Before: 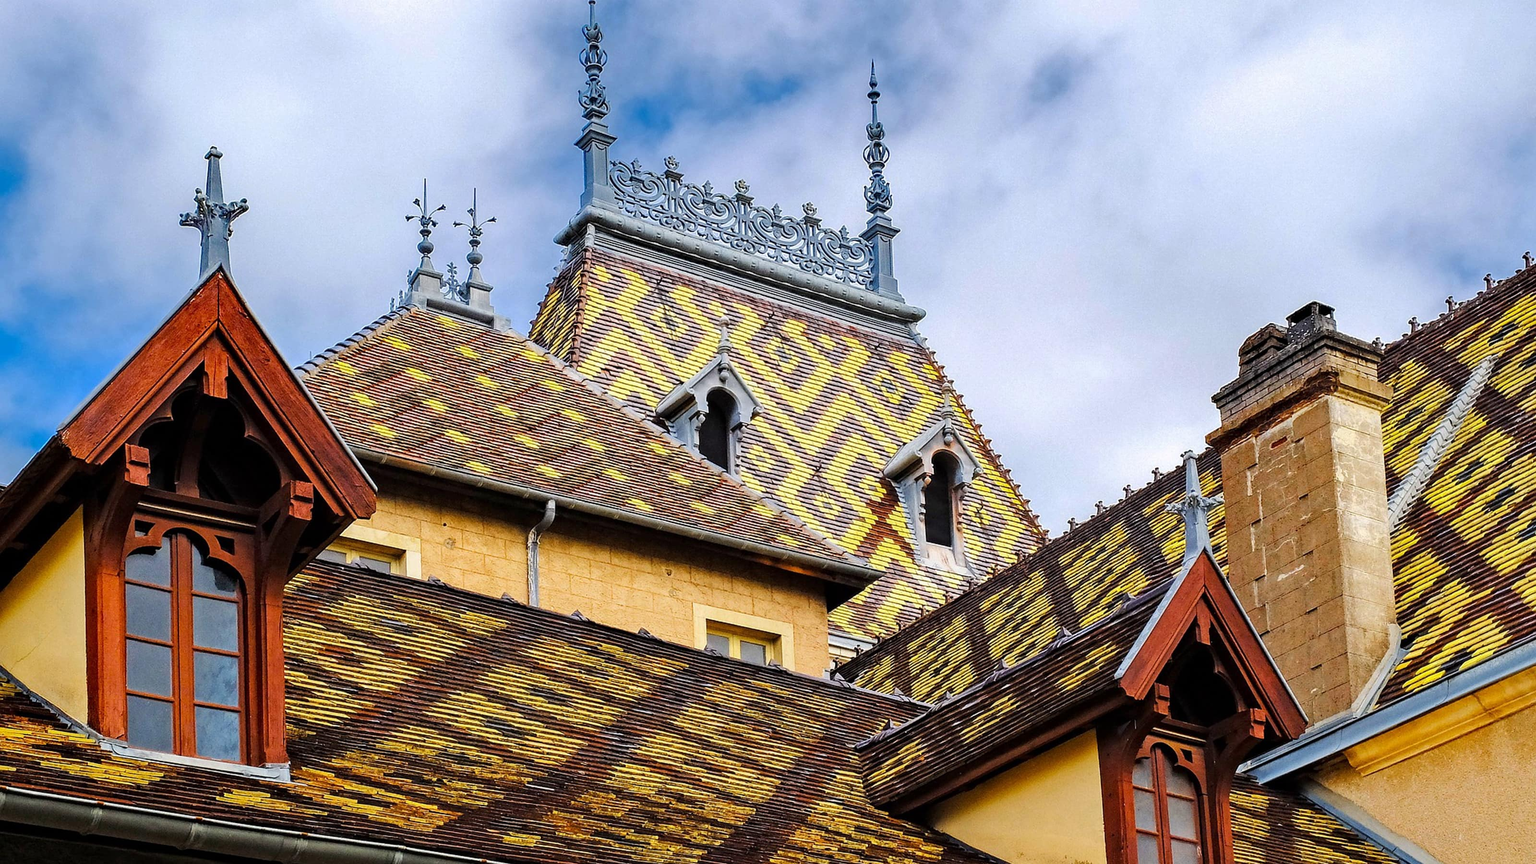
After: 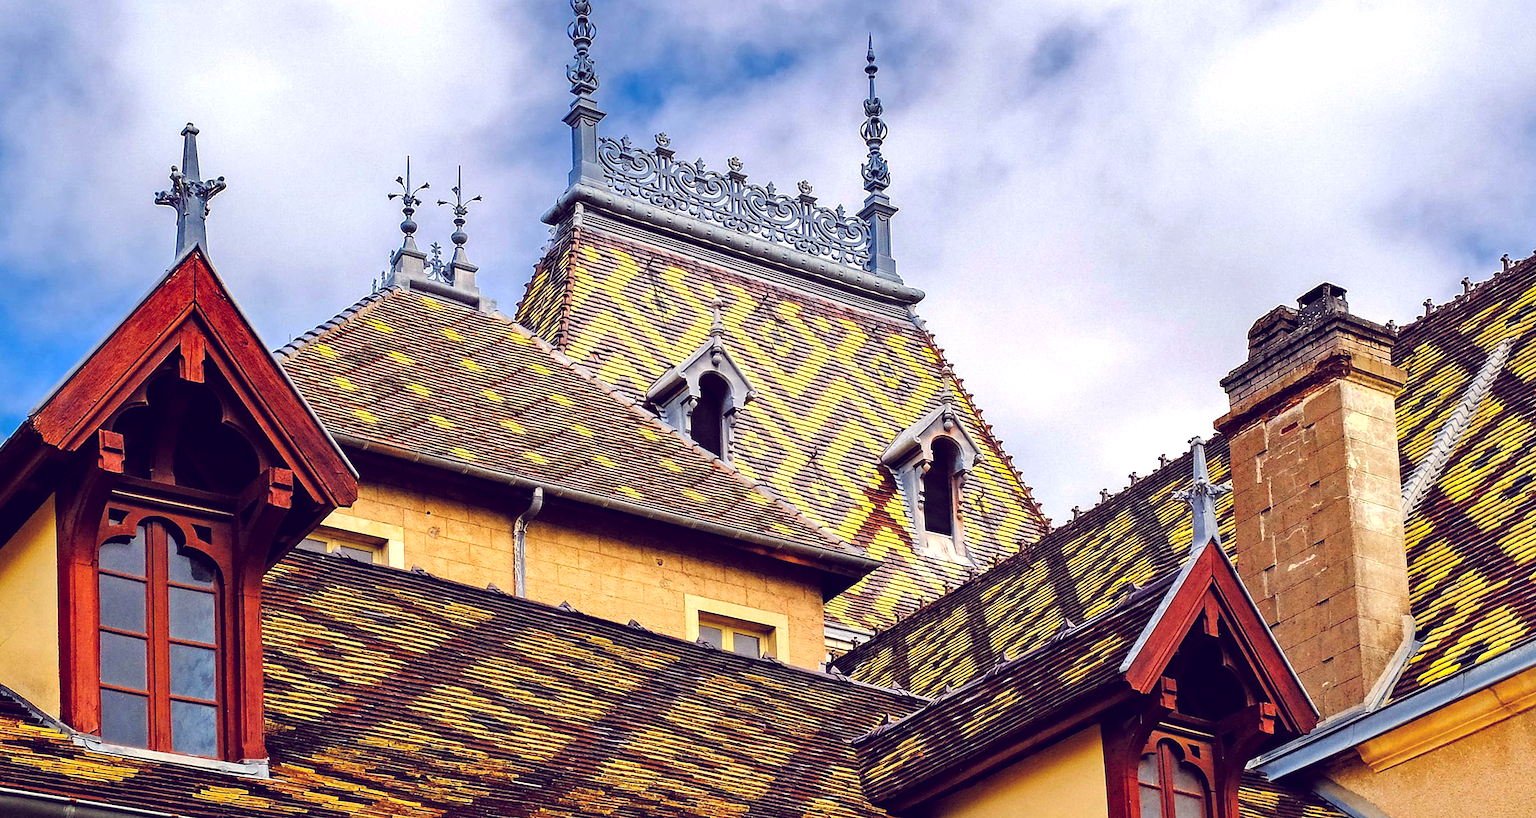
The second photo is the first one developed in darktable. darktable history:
crop: left 1.964%, top 3.251%, right 1.122%, bottom 4.933%
color balance: lift [1.001, 0.997, 0.99, 1.01], gamma [1.007, 1, 0.975, 1.025], gain [1, 1.065, 1.052, 0.935], contrast 13.25%
shadows and highlights: shadows 4.1, highlights -17.6, soften with gaussian
rgb levels: preserve colors max RGB
